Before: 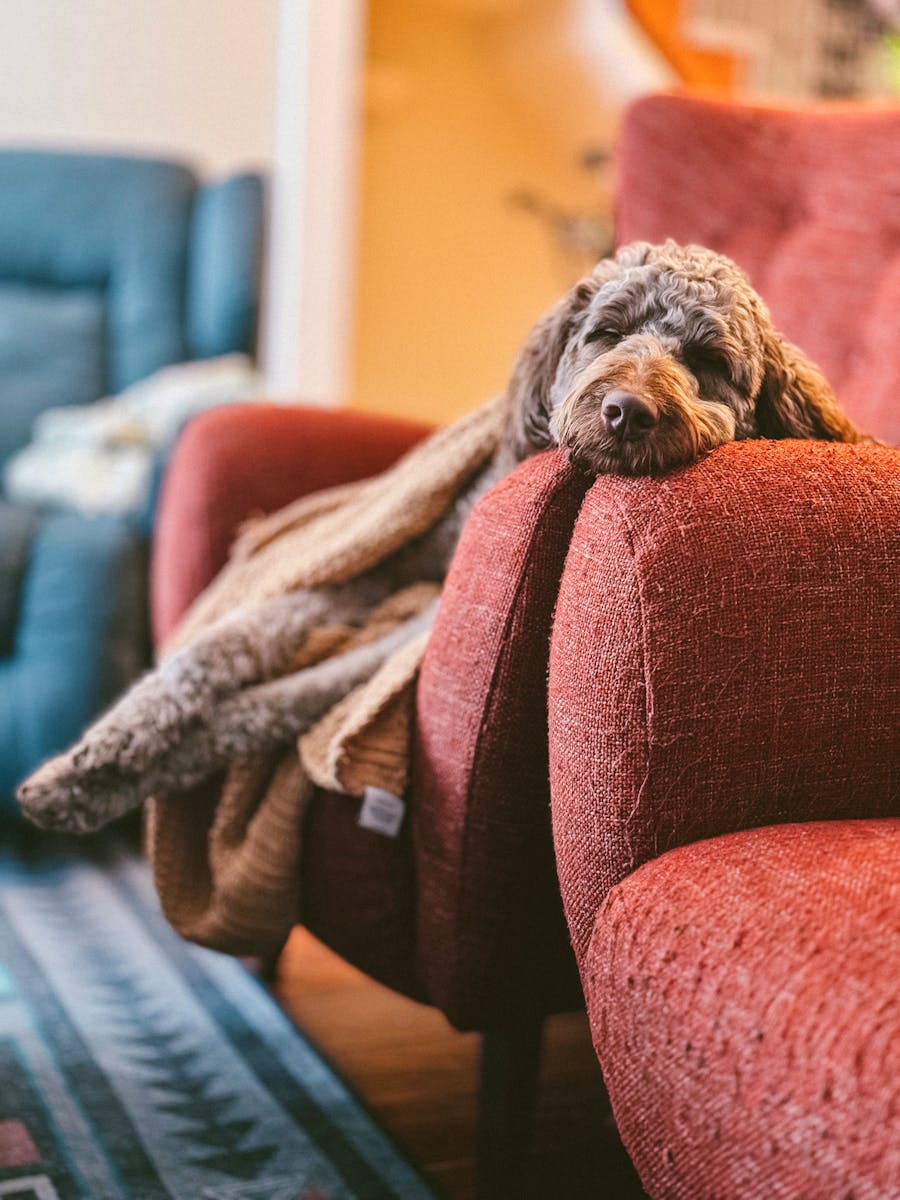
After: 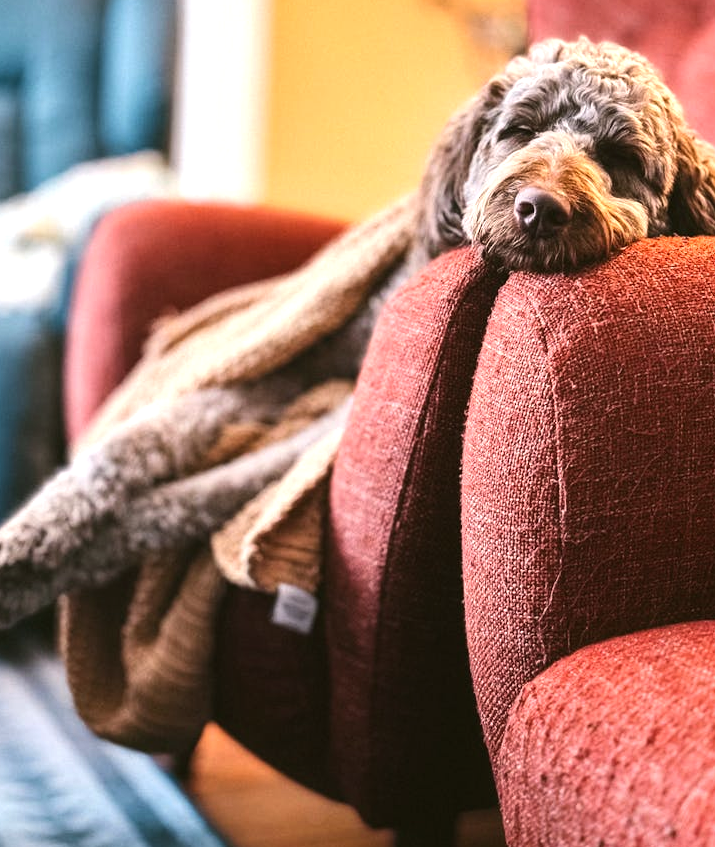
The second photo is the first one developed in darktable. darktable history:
crop: left 9.67%, top 16.991%, right 10.513%, bottom 12.344%
tone equalizer: -8 EV -0.777 EV, -7 EV -0.689 EV, -6 EV -0.628 EV, -5 EV -0.37 EV, -3 EV 0.396 EV, -2 EV 0.6 EV, -1 EV 0.68 EV, +0 EV 0.73 EV, edges refinement/feathering 500, mask exposure compensation -1.57 EV, preserve details guided filter
